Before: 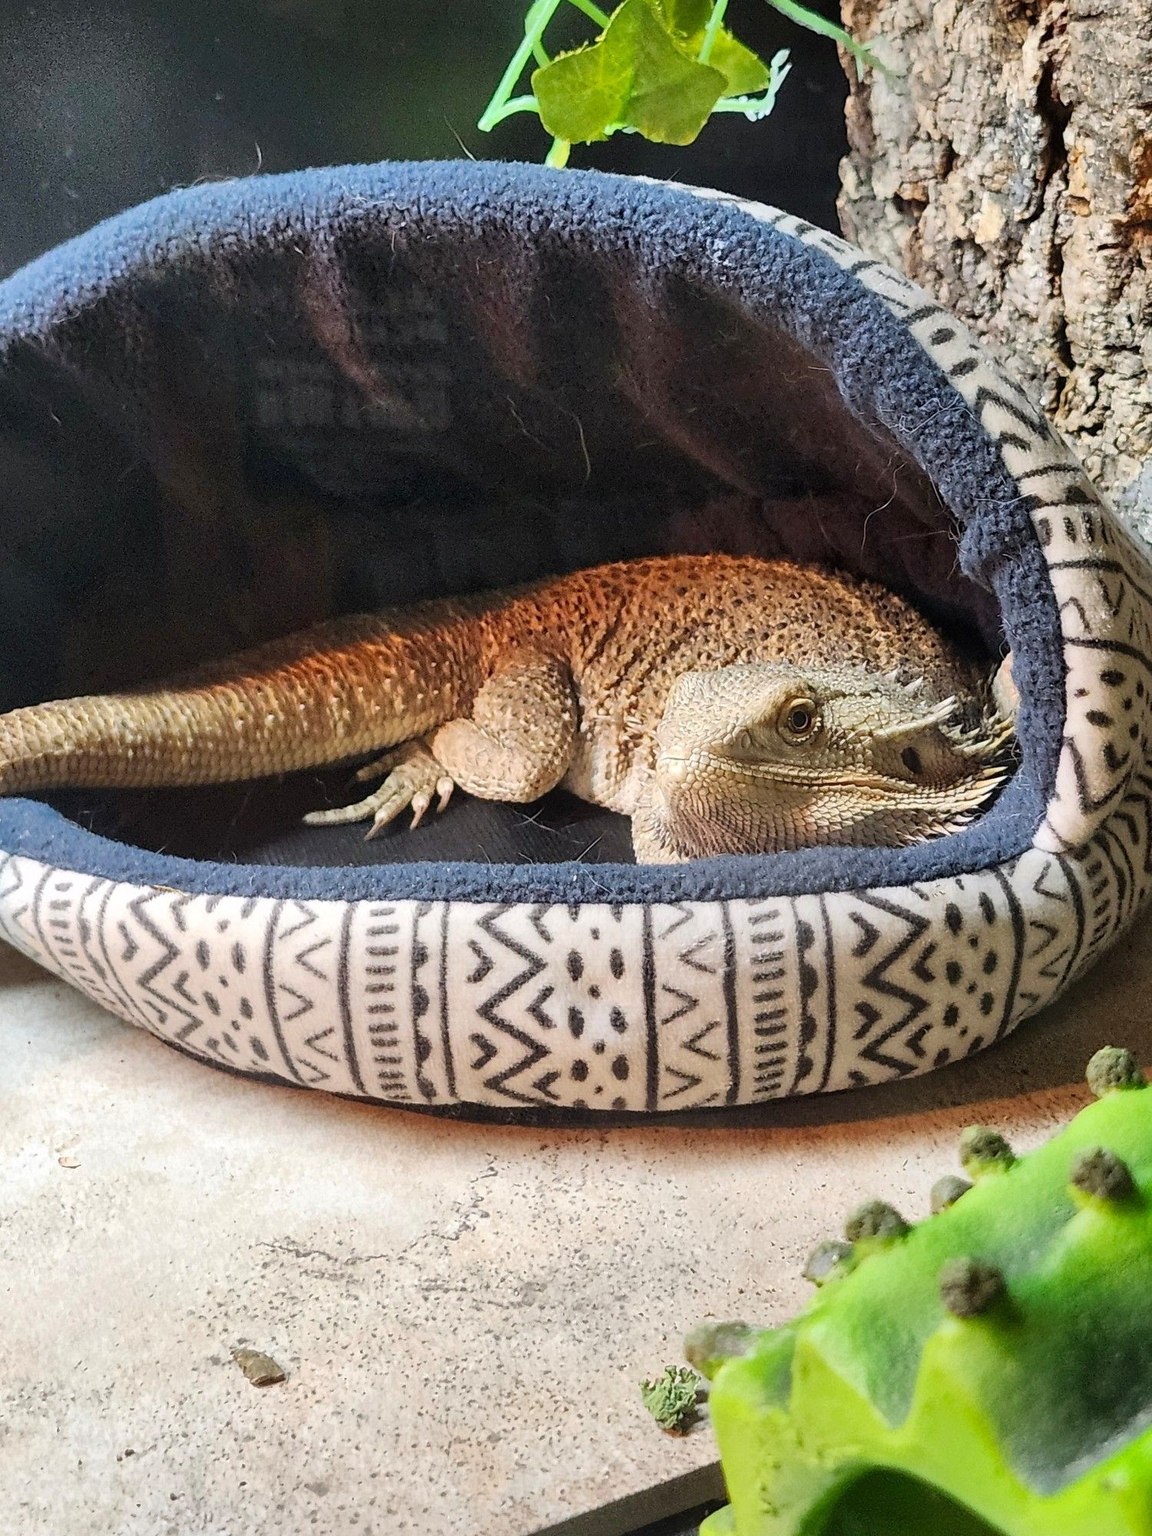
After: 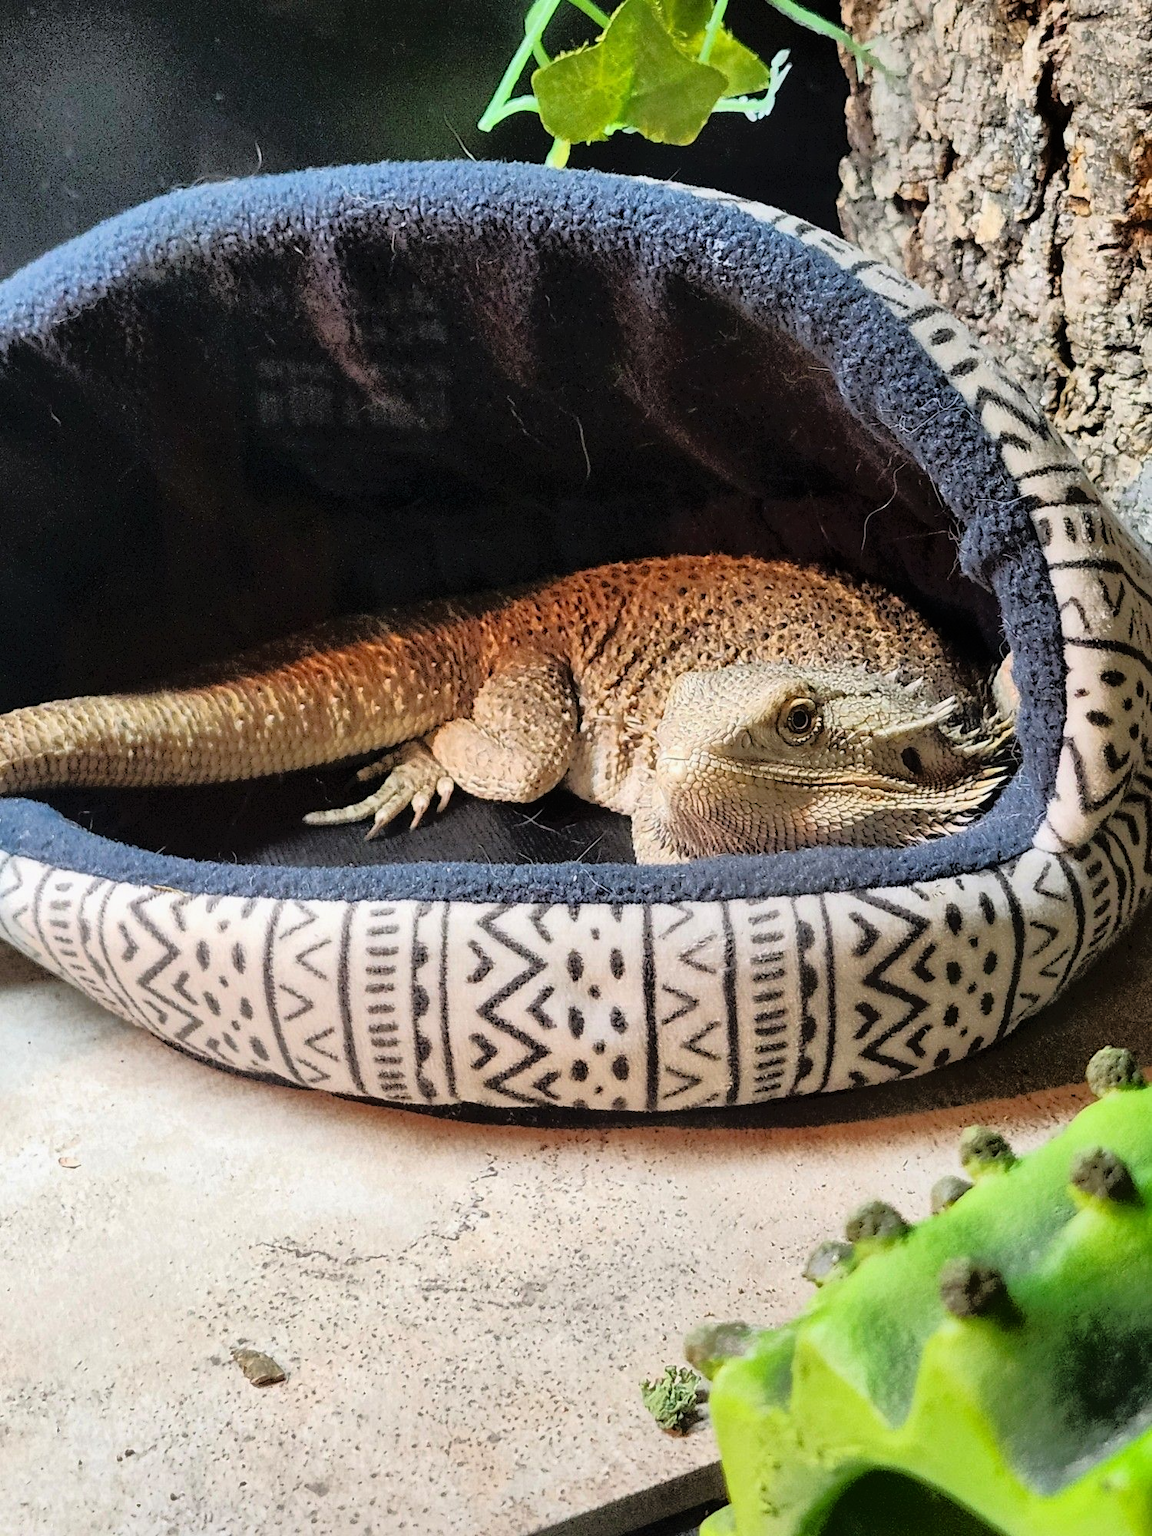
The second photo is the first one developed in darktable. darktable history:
tone equalizer: -8 EV -1.88 EV, -7 EV -1.14 EV, -6 EV -1.59 EV, edges refinement/feathering 500, mask exposure compensation -1.57 EV, preserve details no
